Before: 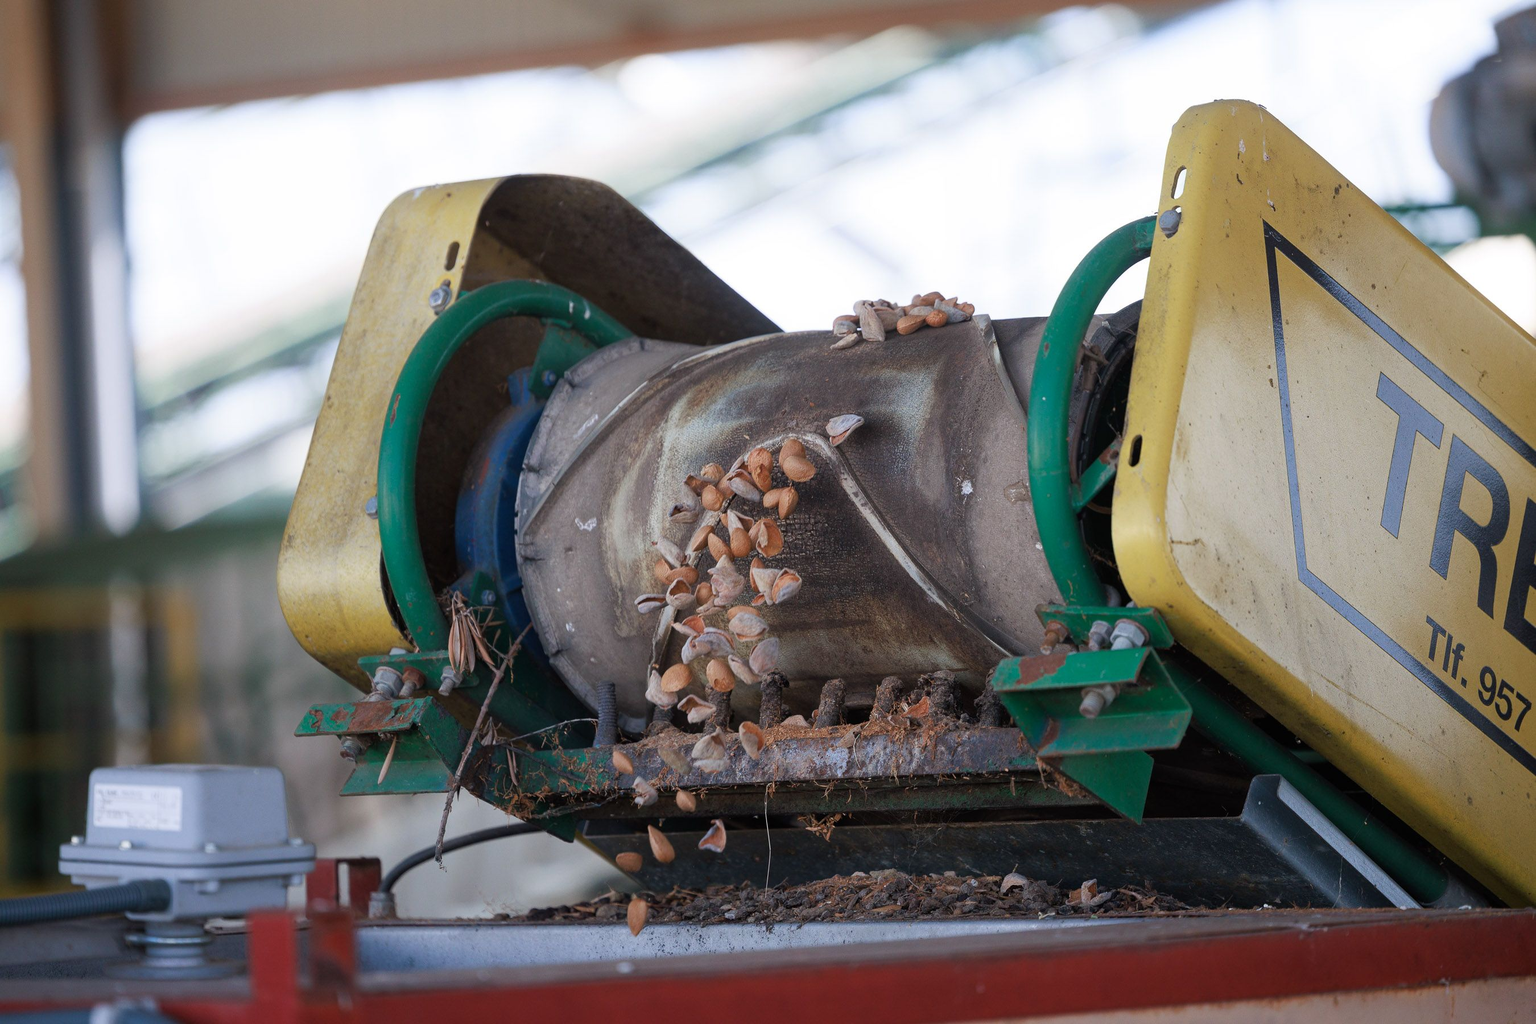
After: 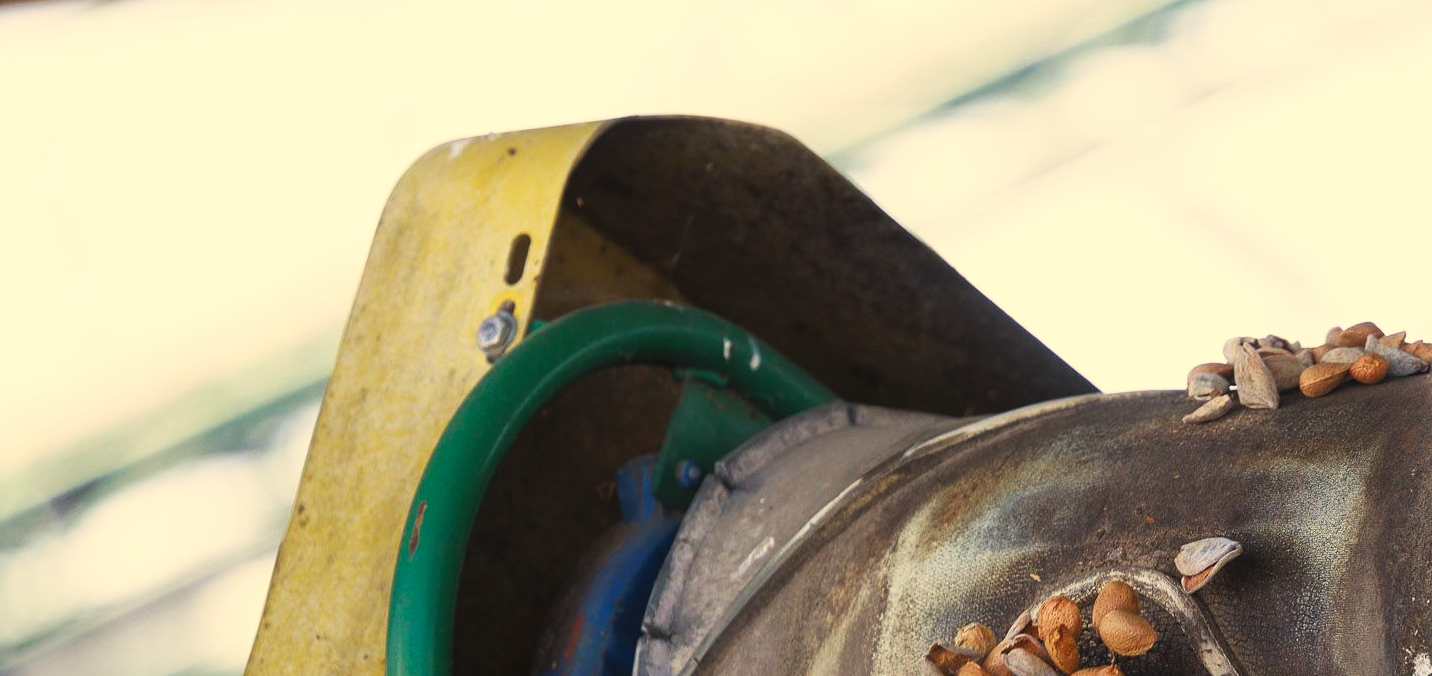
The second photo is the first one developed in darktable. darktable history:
tone curve: curves: ch0 [(0, 0) (0.003, 0.036) (0.011, 0.04) (0.025, 0.042) (0.044, 0.052) (0.069, 0.066) (0.1, 0.085) (0.136, 0.106) (0.177, 0.144) (0.224, 0.188) (0.277, 0.241) (0.335, 0.307) (0.399, 0.382) (0.468, 0.466) (0.543, 0.56) (0.623, 0.672) (0.709, 0.772) (0.801, 0.876) (0.898, 0.949) (1, 1)], preserve colors none
crop: left 10.274%, top 10.624%, right 36.668%, bottom 51.808%
color correction: highlights a* 2.34, highlights b* 22.95
tone equalizer: smoothing diameter 24.79%, edges refinement/feathering 12, preserve details guided filter
